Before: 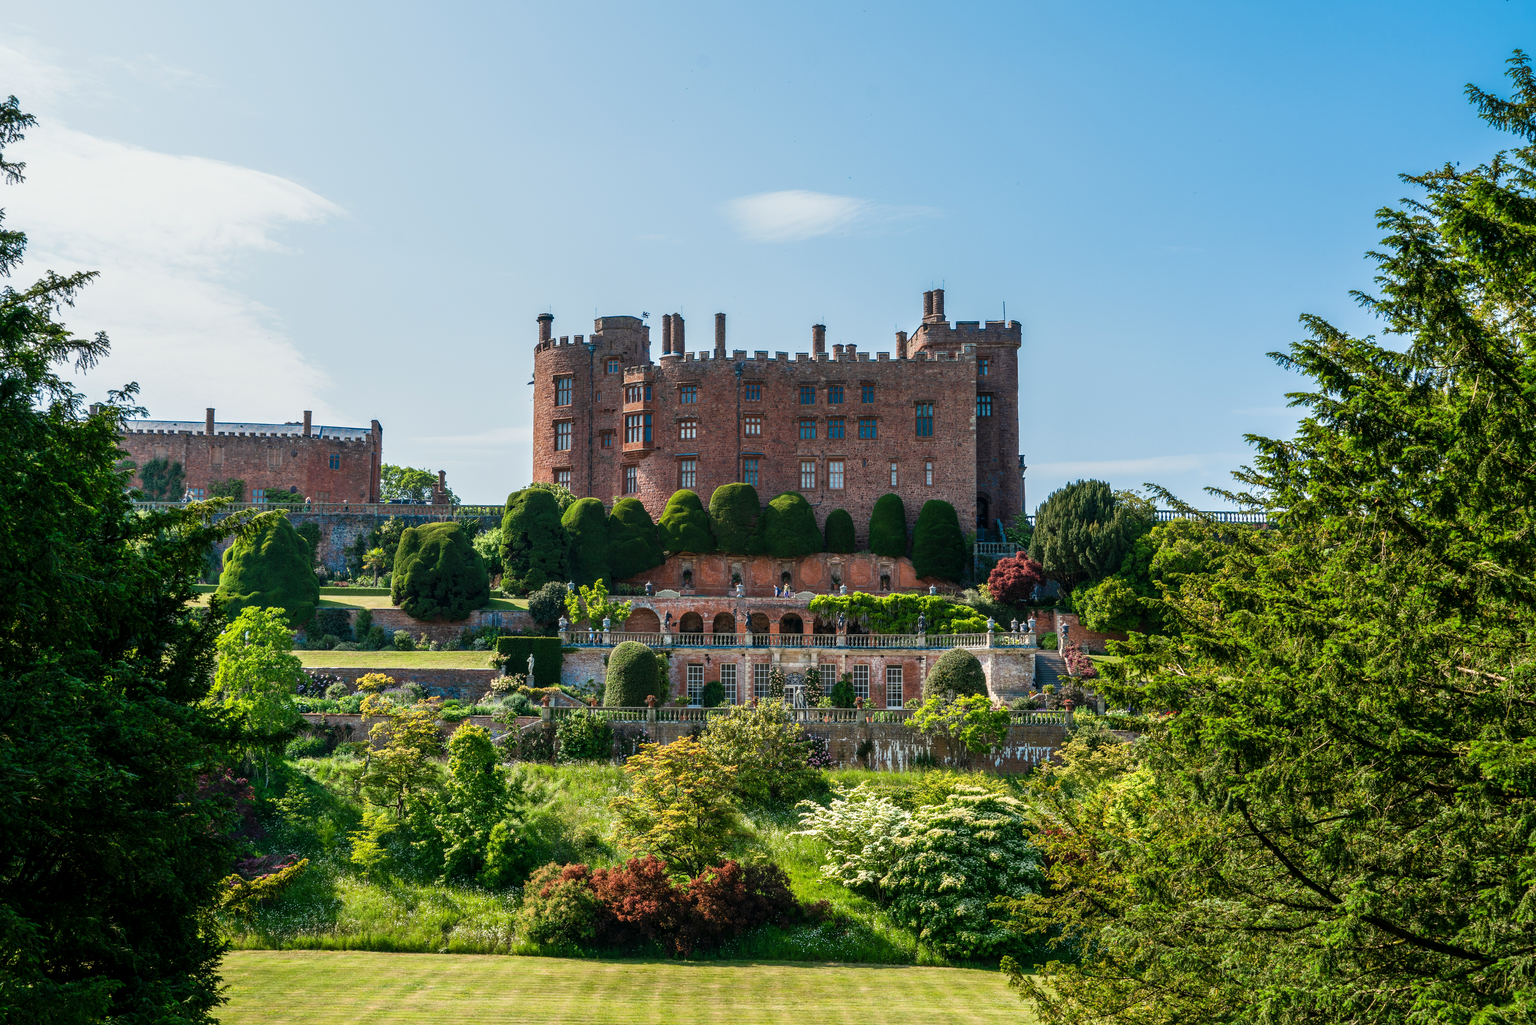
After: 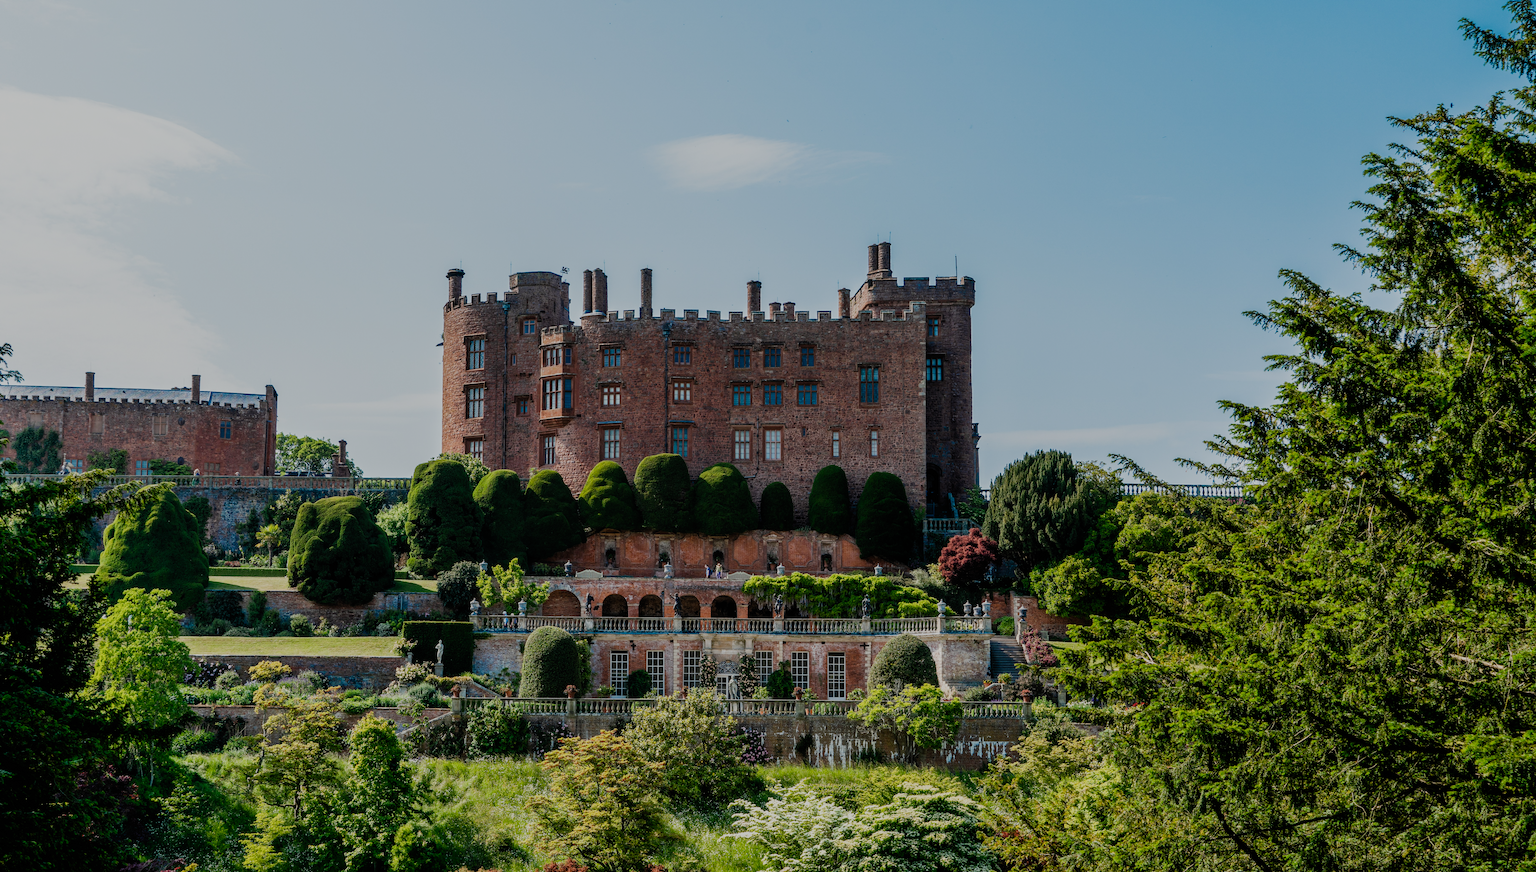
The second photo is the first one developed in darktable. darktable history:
crop: left 8.353%, top 6.598%, bottom 15.381%
filmic rgb: black relative exposure -7.65 EV, white relative exposure 4.56 EV, hardness 3.61, add noise in highlights 0, preserve chrominance no, color science v3 (2019), use custom middle-gray values true, contrast in highlights soft
exposure: exposure -0.417 EV, compensate exposure bias true, compensate highlight preservation false
